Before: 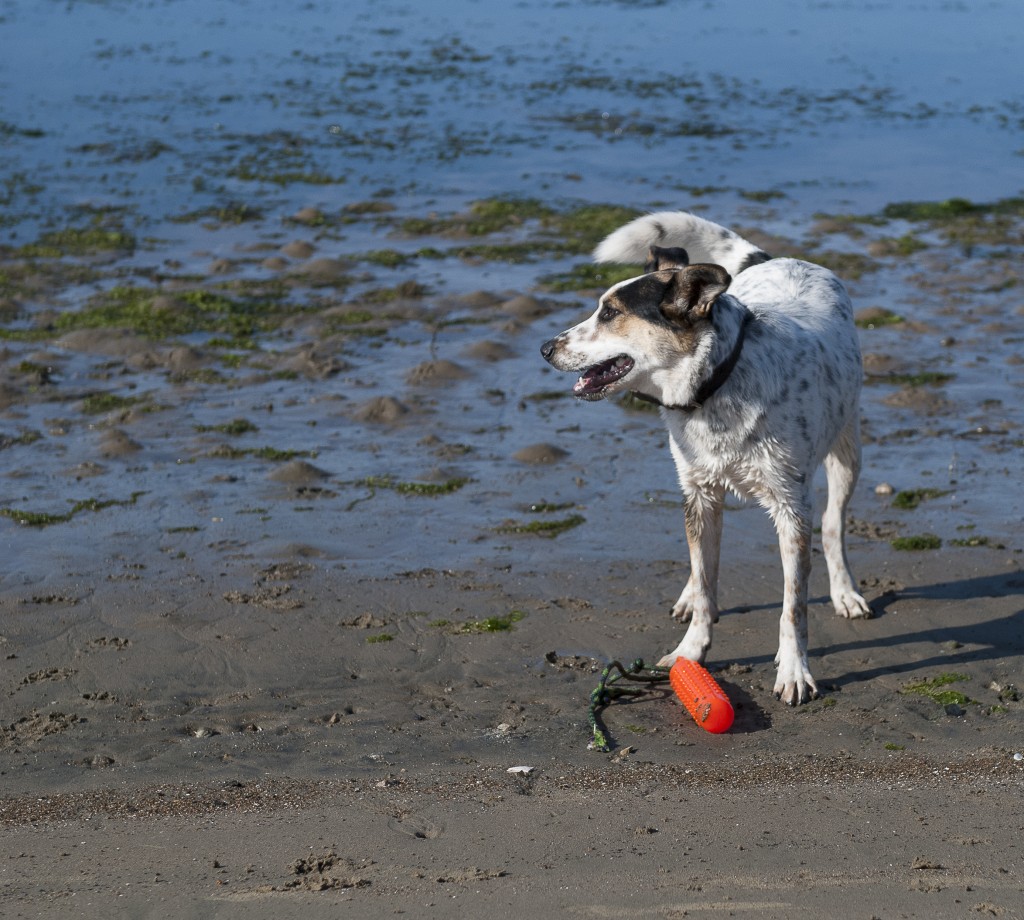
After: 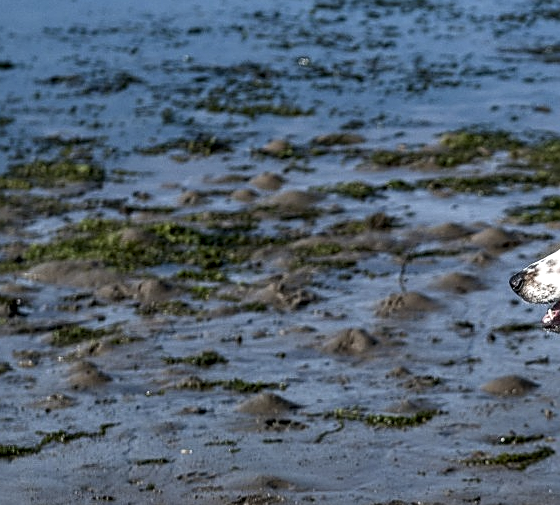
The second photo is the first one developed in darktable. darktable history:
local contrast: highlights 19%, detail 186%
crop and rotate: left 3.047%, top 7.509%, right 42.236%, bottom 37.598%
sharpen: on, module defaults
